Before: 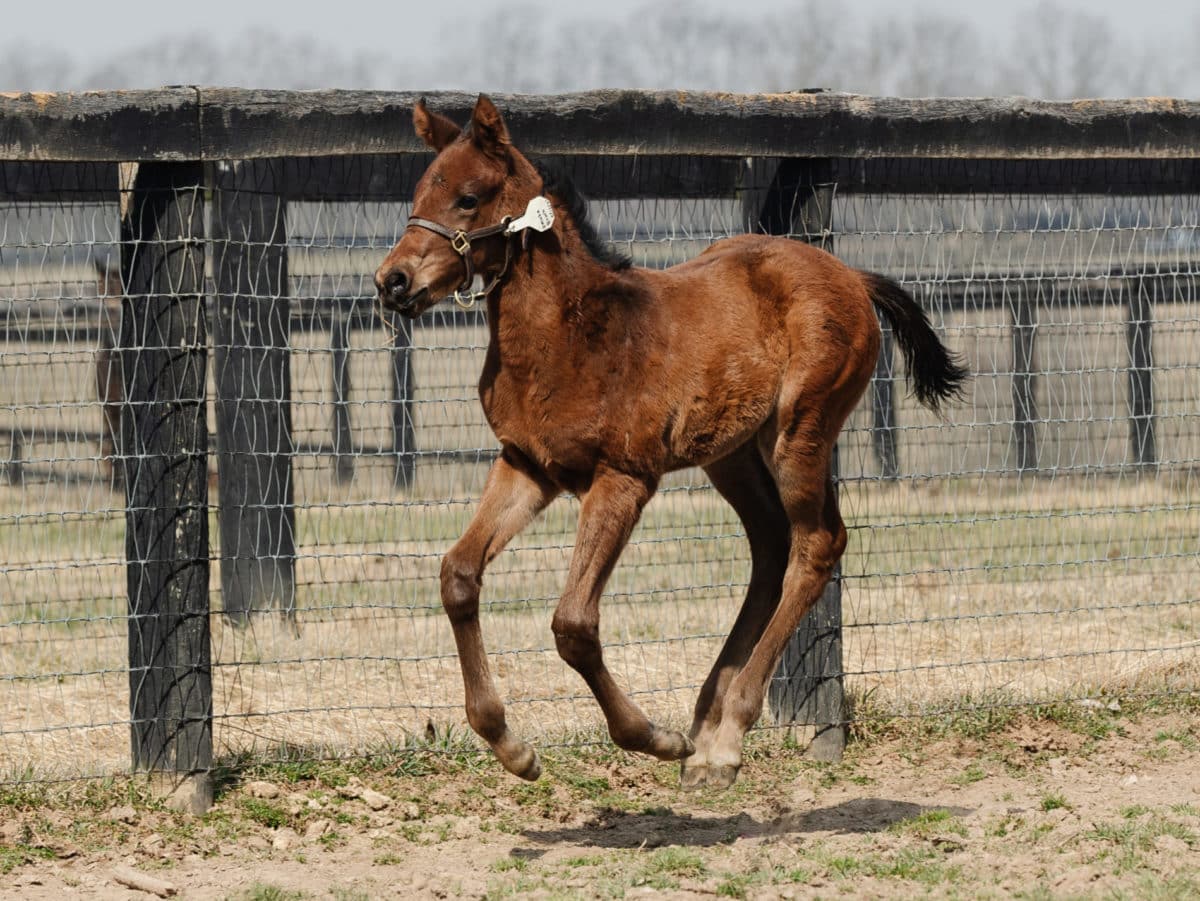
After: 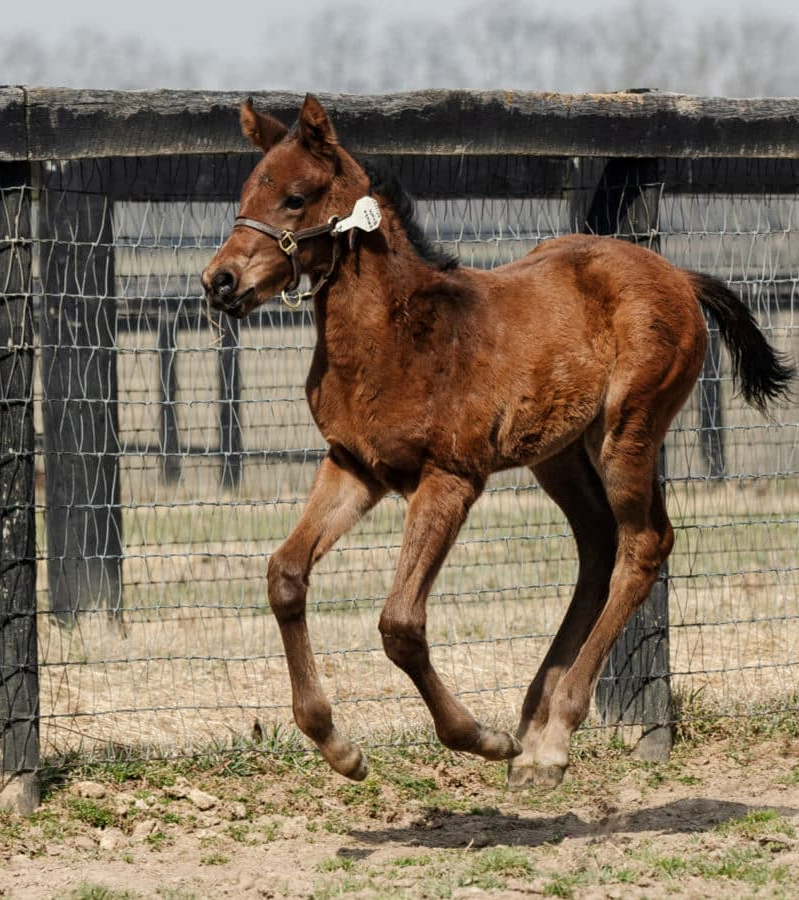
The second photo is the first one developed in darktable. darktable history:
crop and rotate: left 14.436%, right 18.898%
local contrast: highlights 100%, shadows 100%, detail 120%, midtone range 0.2
